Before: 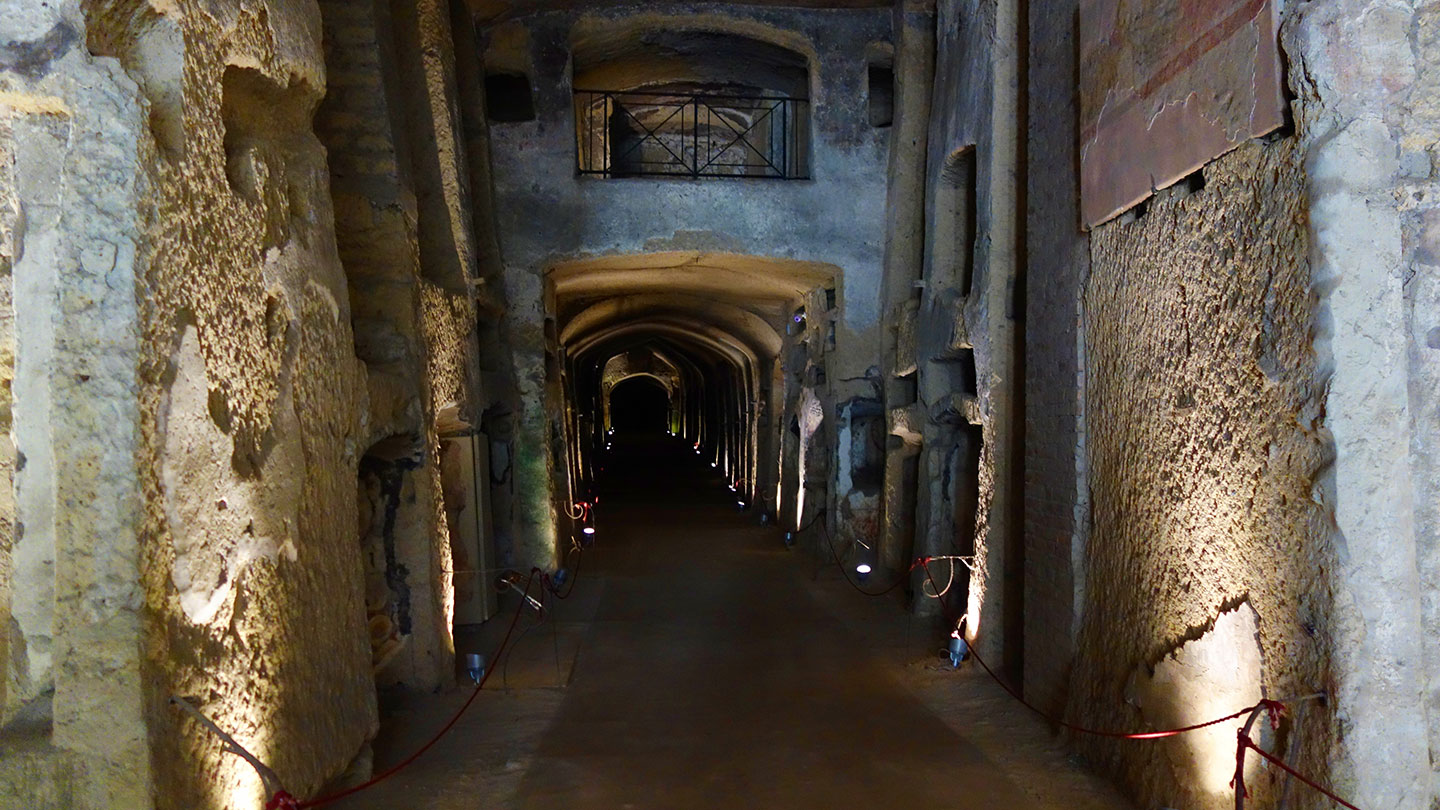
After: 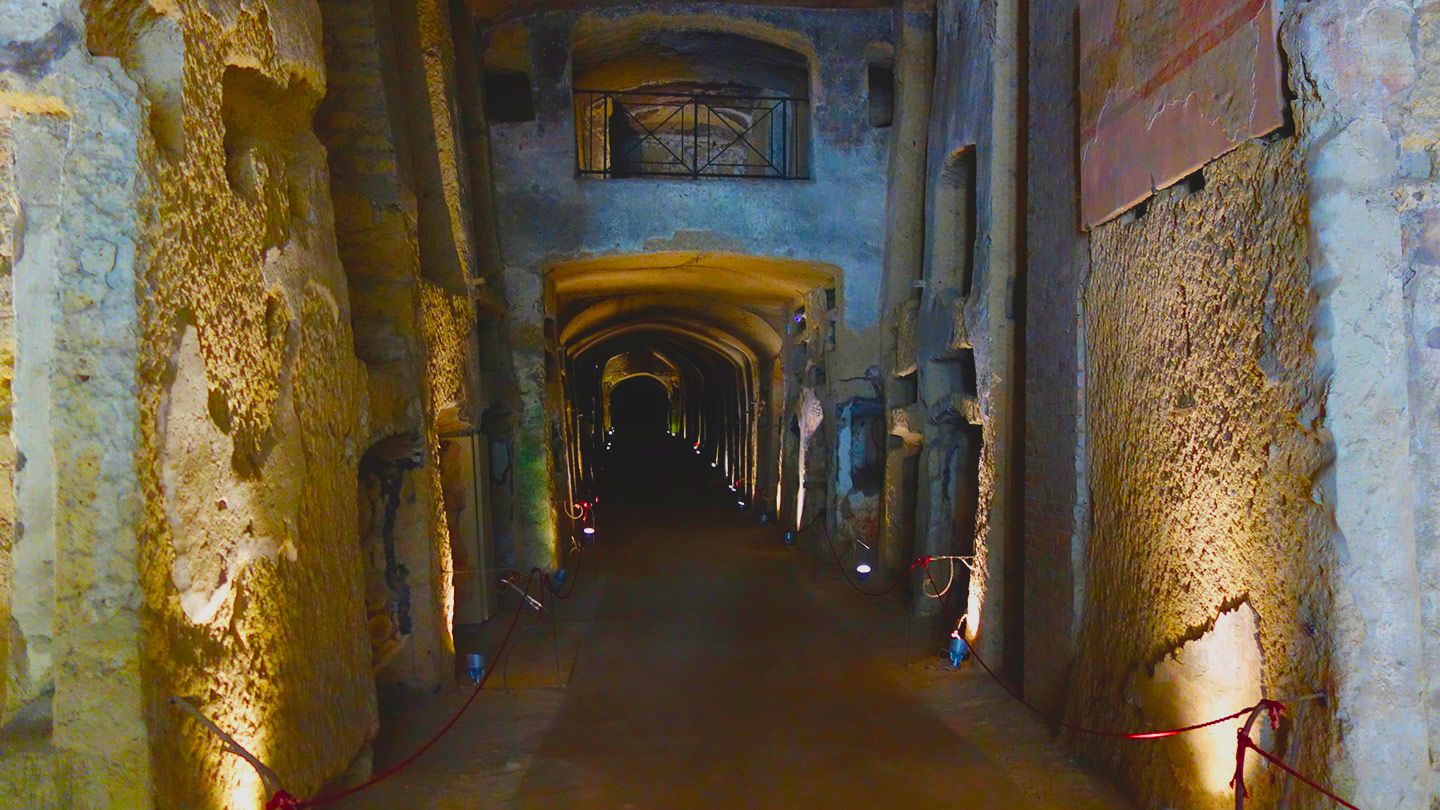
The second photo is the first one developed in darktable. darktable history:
contrast brightness saturation: contrast -0.19, saturation 0.19
color balance rgb: linear chroma grading › global chroma 10%, perceptual saturation grading › global saturation 30%, global vibrance 10%
color zones: mix -62.47%
